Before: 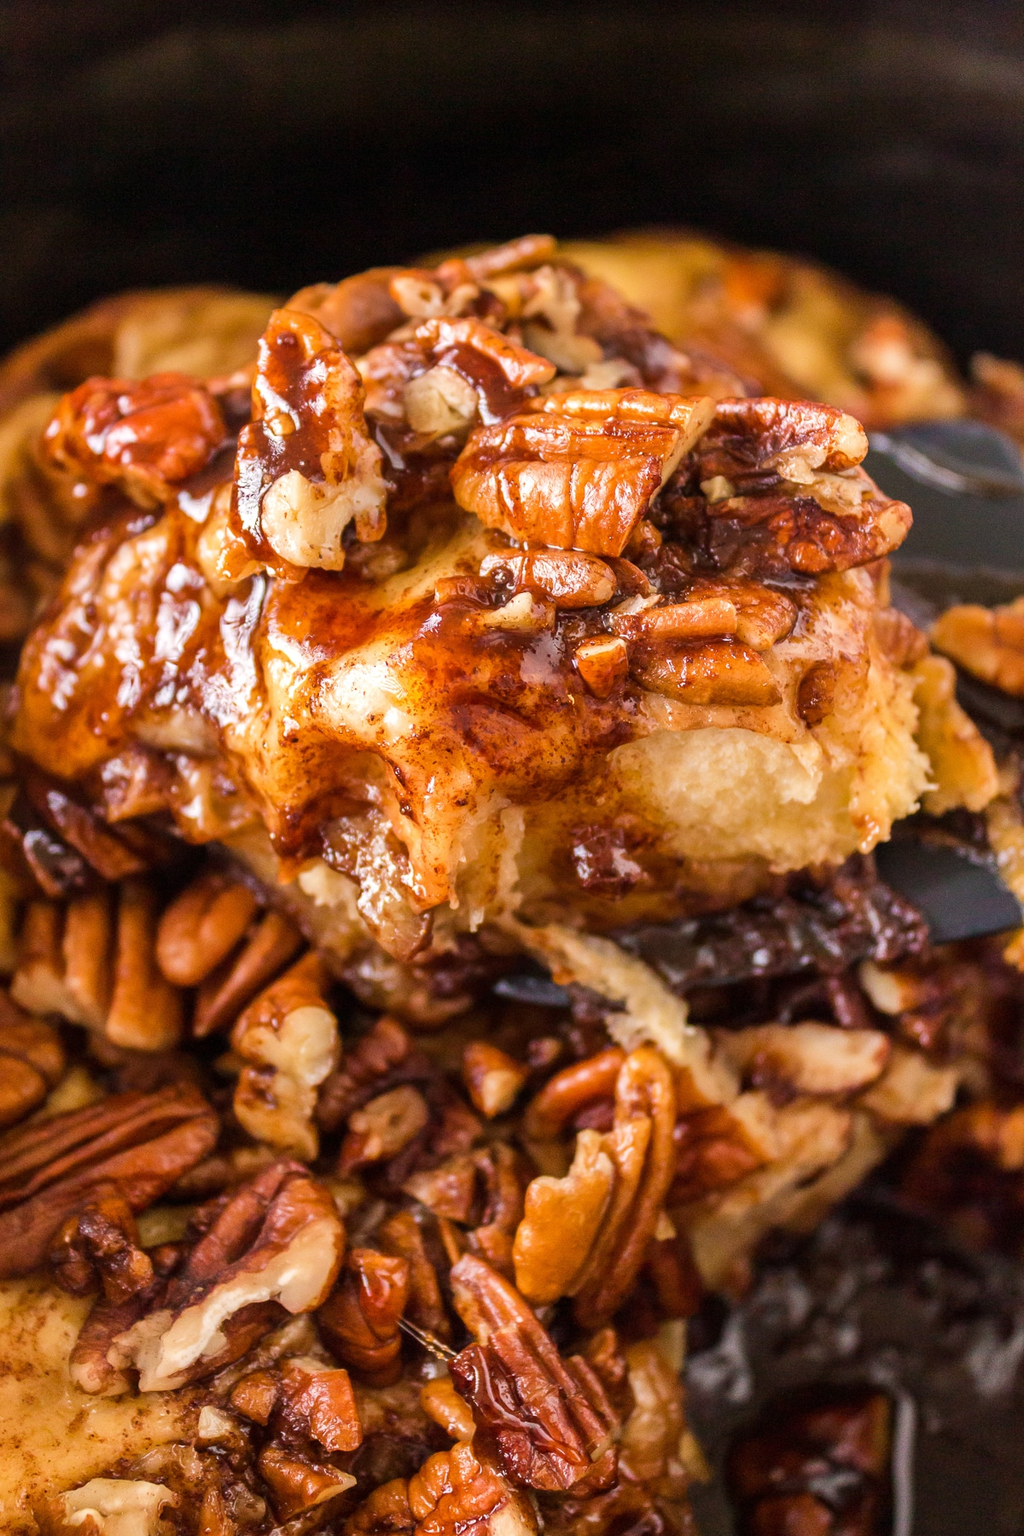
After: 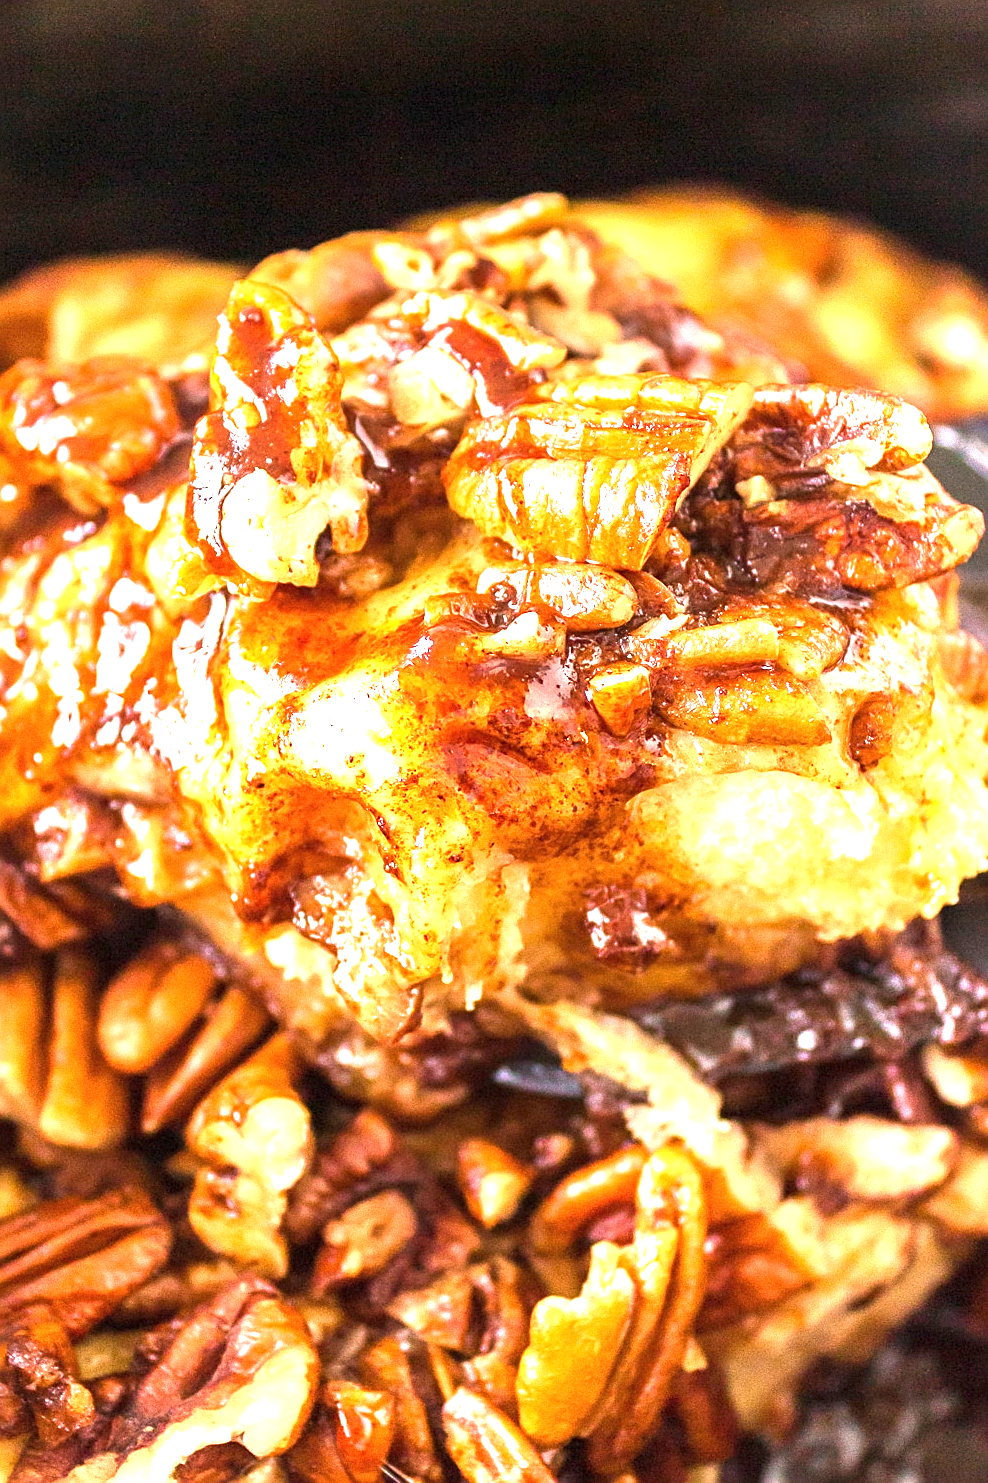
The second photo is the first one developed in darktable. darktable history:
sharpen: on, module defaults
exposure: black level correction 0, exposure 1.742 EV, compensate highlight preservation false
crop and rotate: left 7.098%, top 4.566%, right 10.563%, bottom 13.016%
